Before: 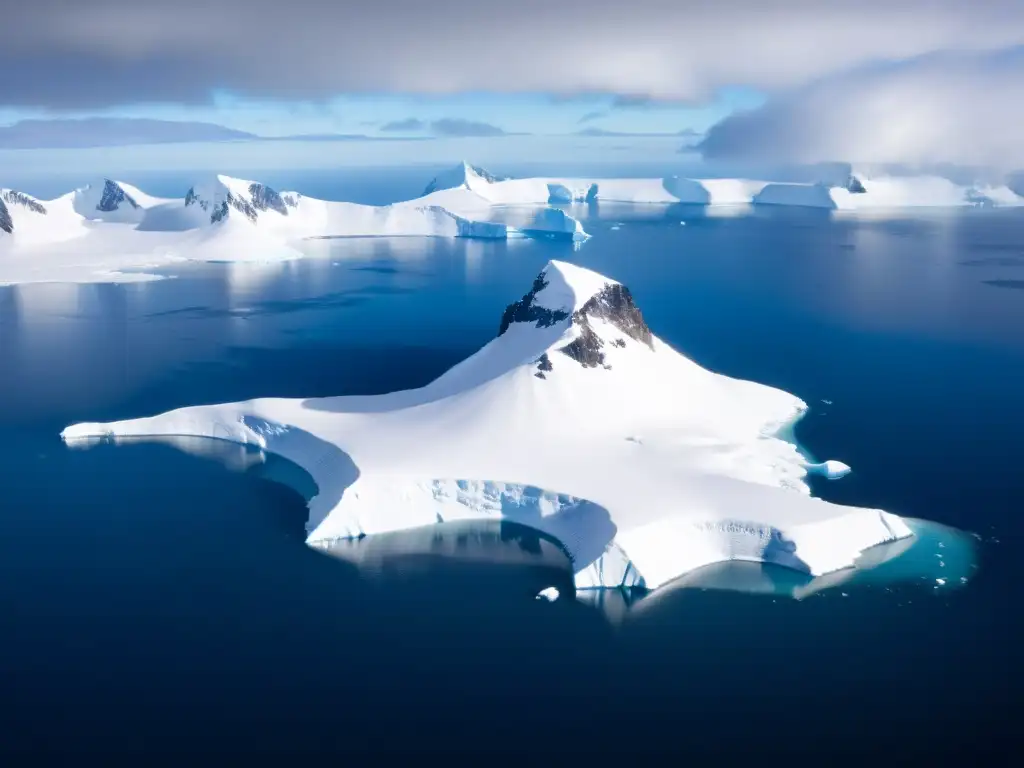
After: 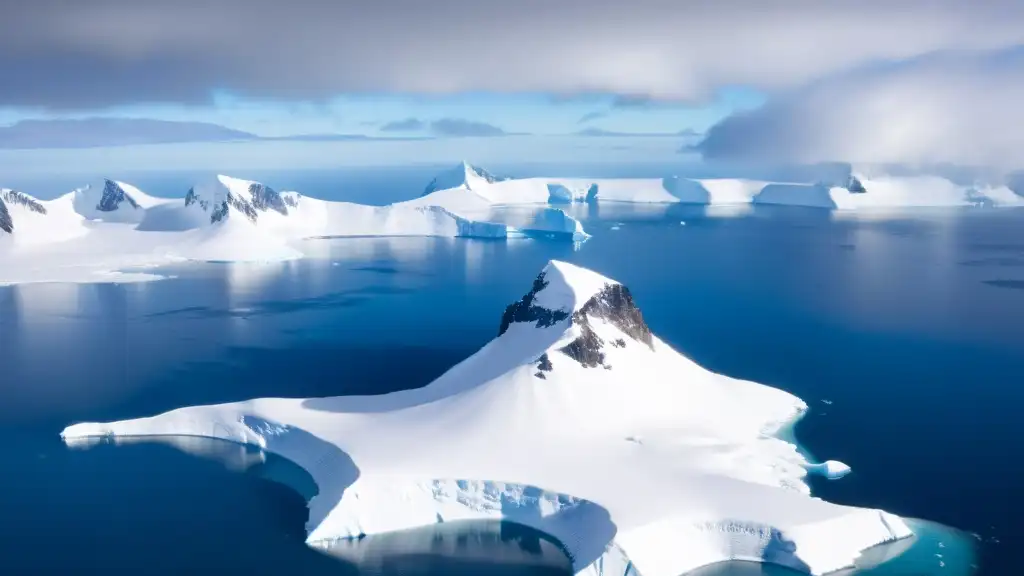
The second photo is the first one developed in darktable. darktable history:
crop: bottom 24.992%
